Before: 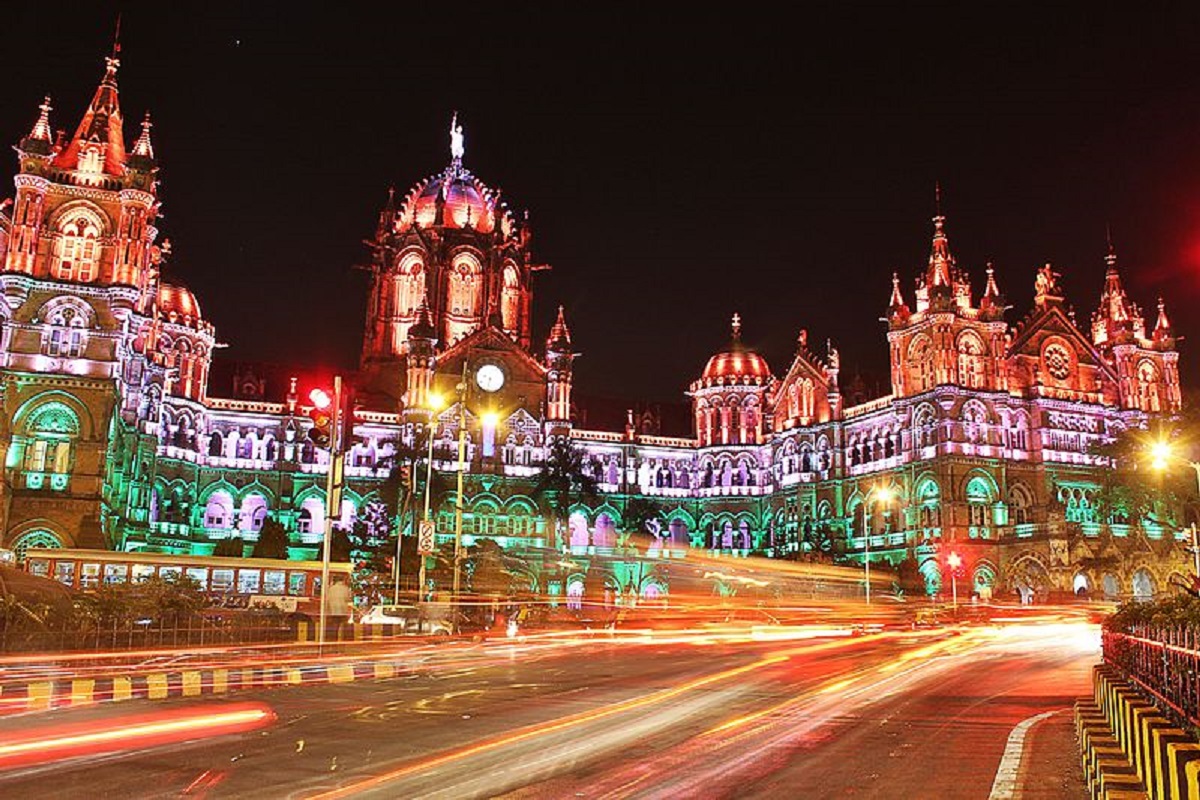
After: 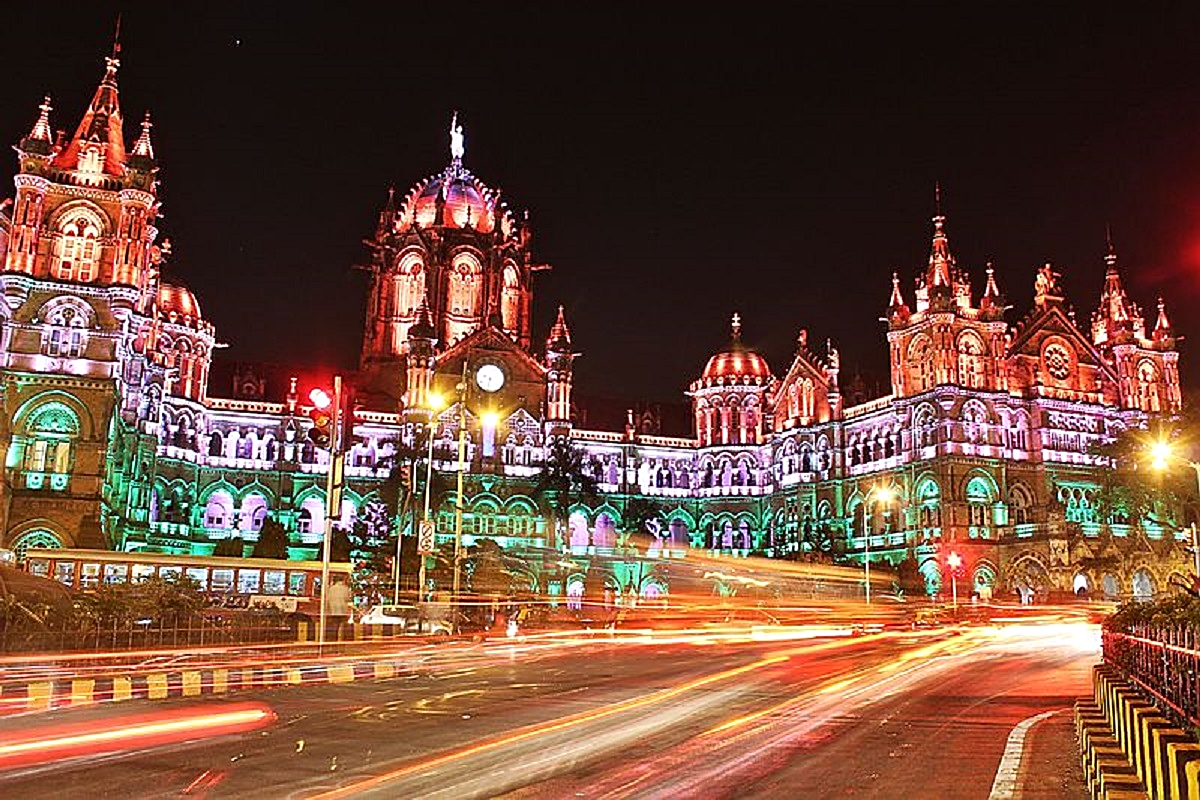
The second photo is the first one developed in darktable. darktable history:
local contrast: mode bilateral grid, contrast 28, coarseness 16, detail 115%, midtone range 0.2
sharpen: on, module defaults
white balance: red 1.009, blue 1.027
